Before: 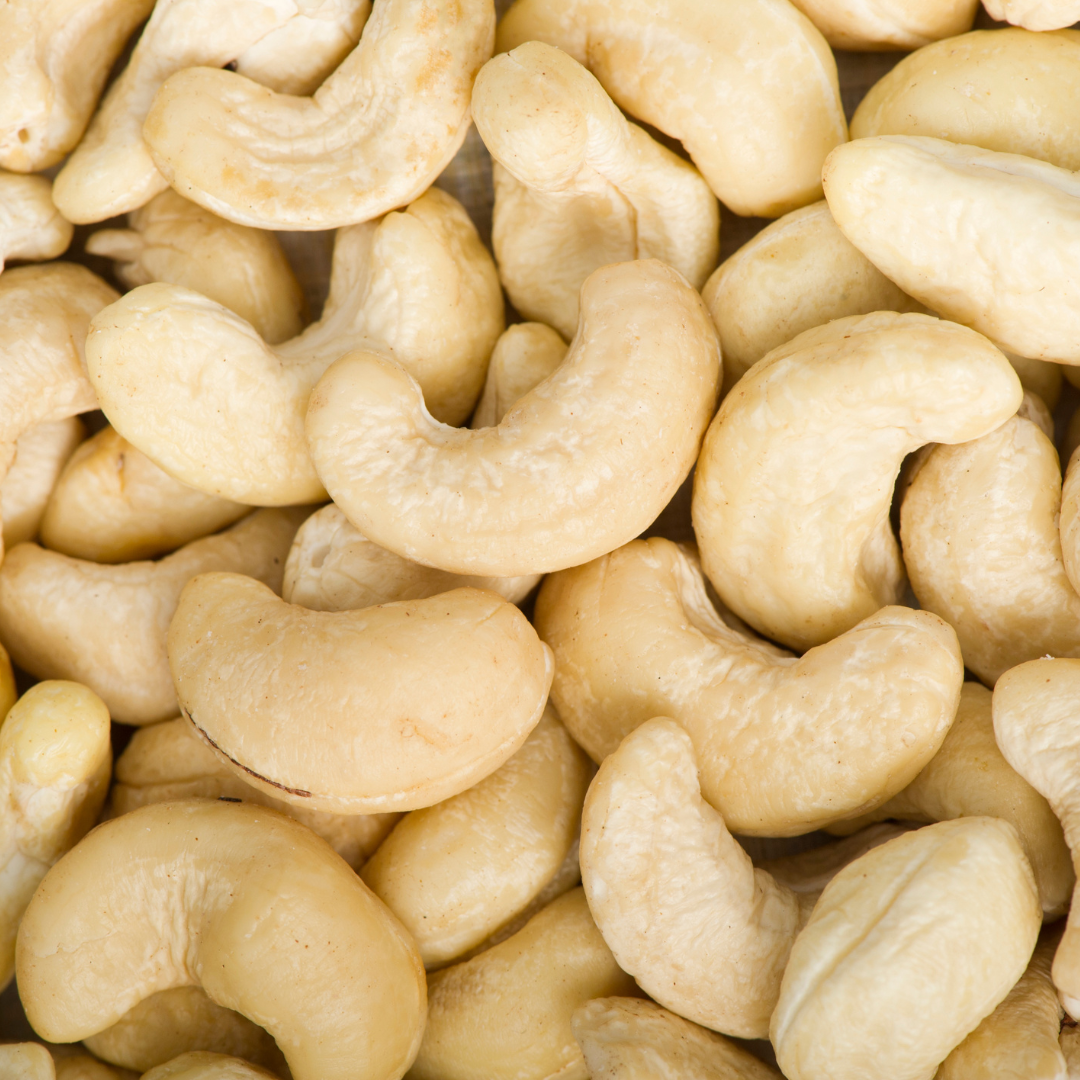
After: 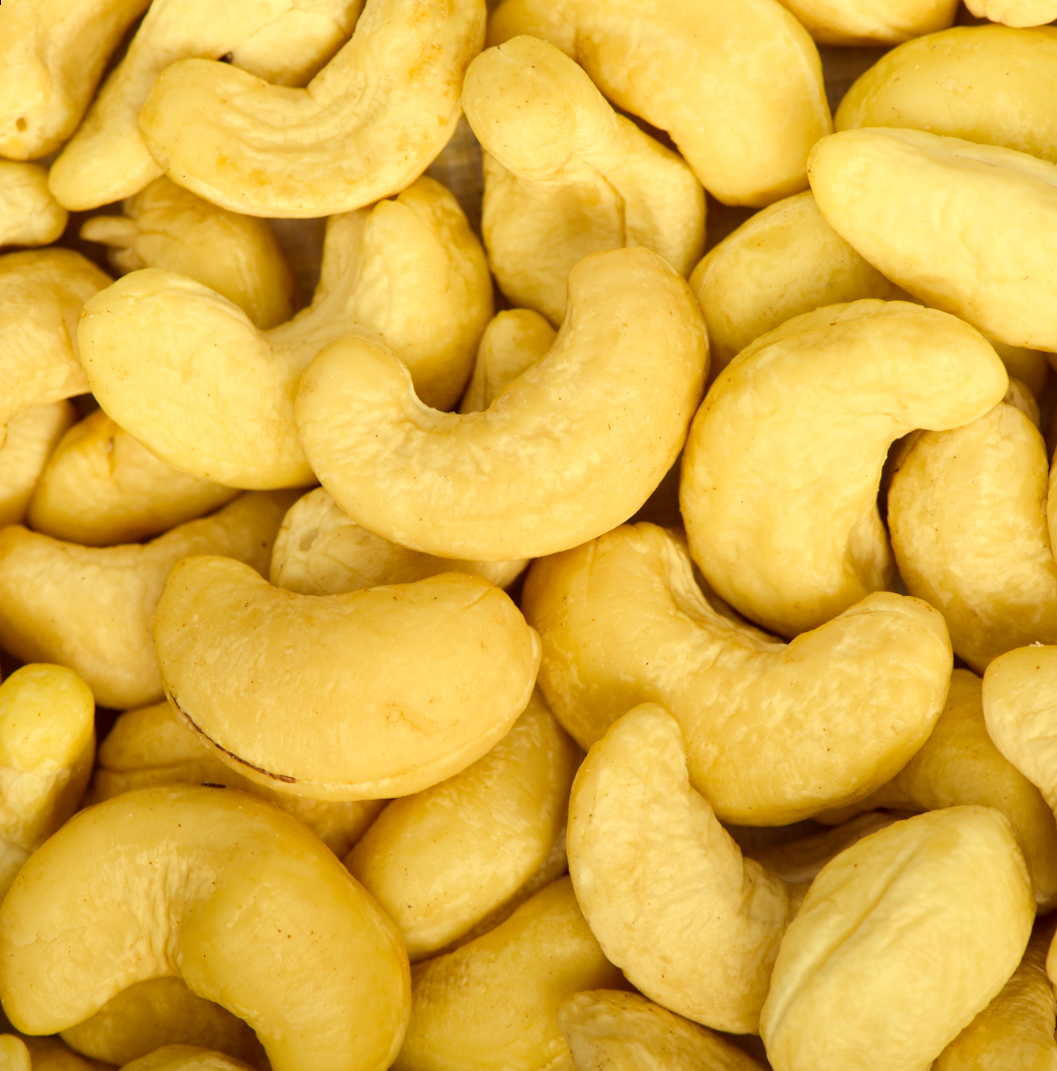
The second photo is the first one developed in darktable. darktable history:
rotate and perspective: rotation 0.226°, lens shift (vertical) -0.042, crop left 0.023, crop right 0.982, crop top 0.006, crop bottom 0.994
color correction: highlights a* -0.482, highlights b* 40, shadows a* 9.8, shadows b* -0.161
